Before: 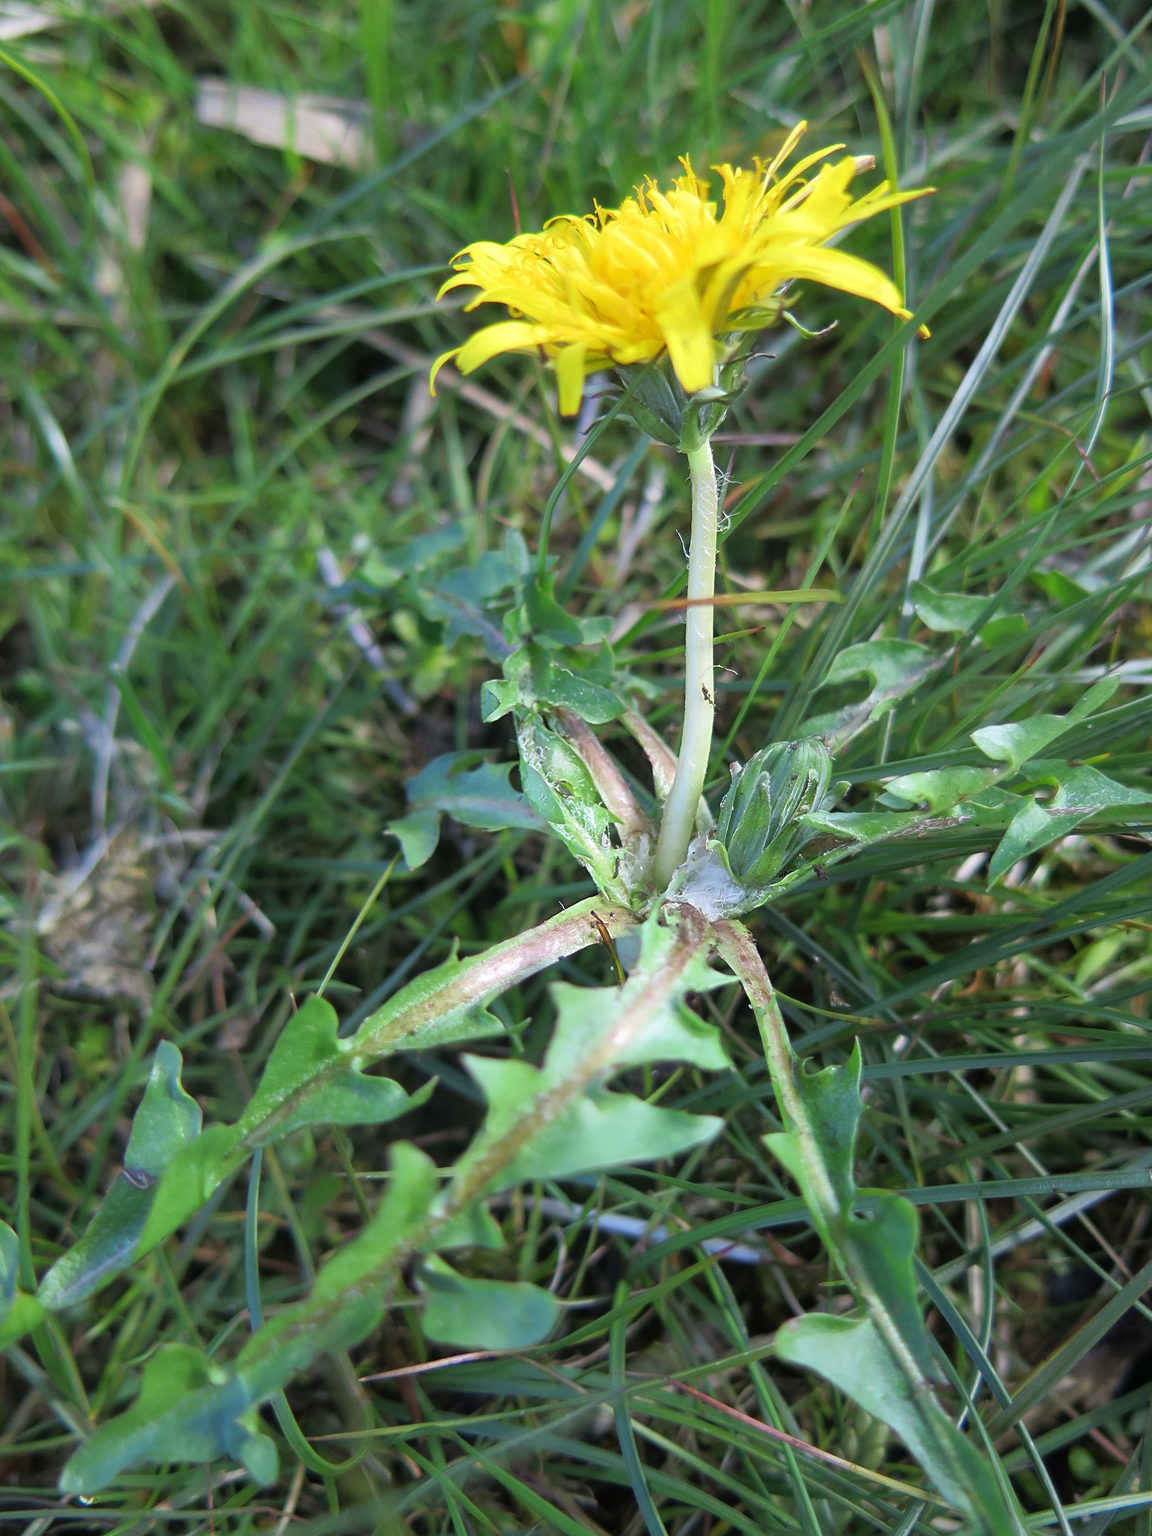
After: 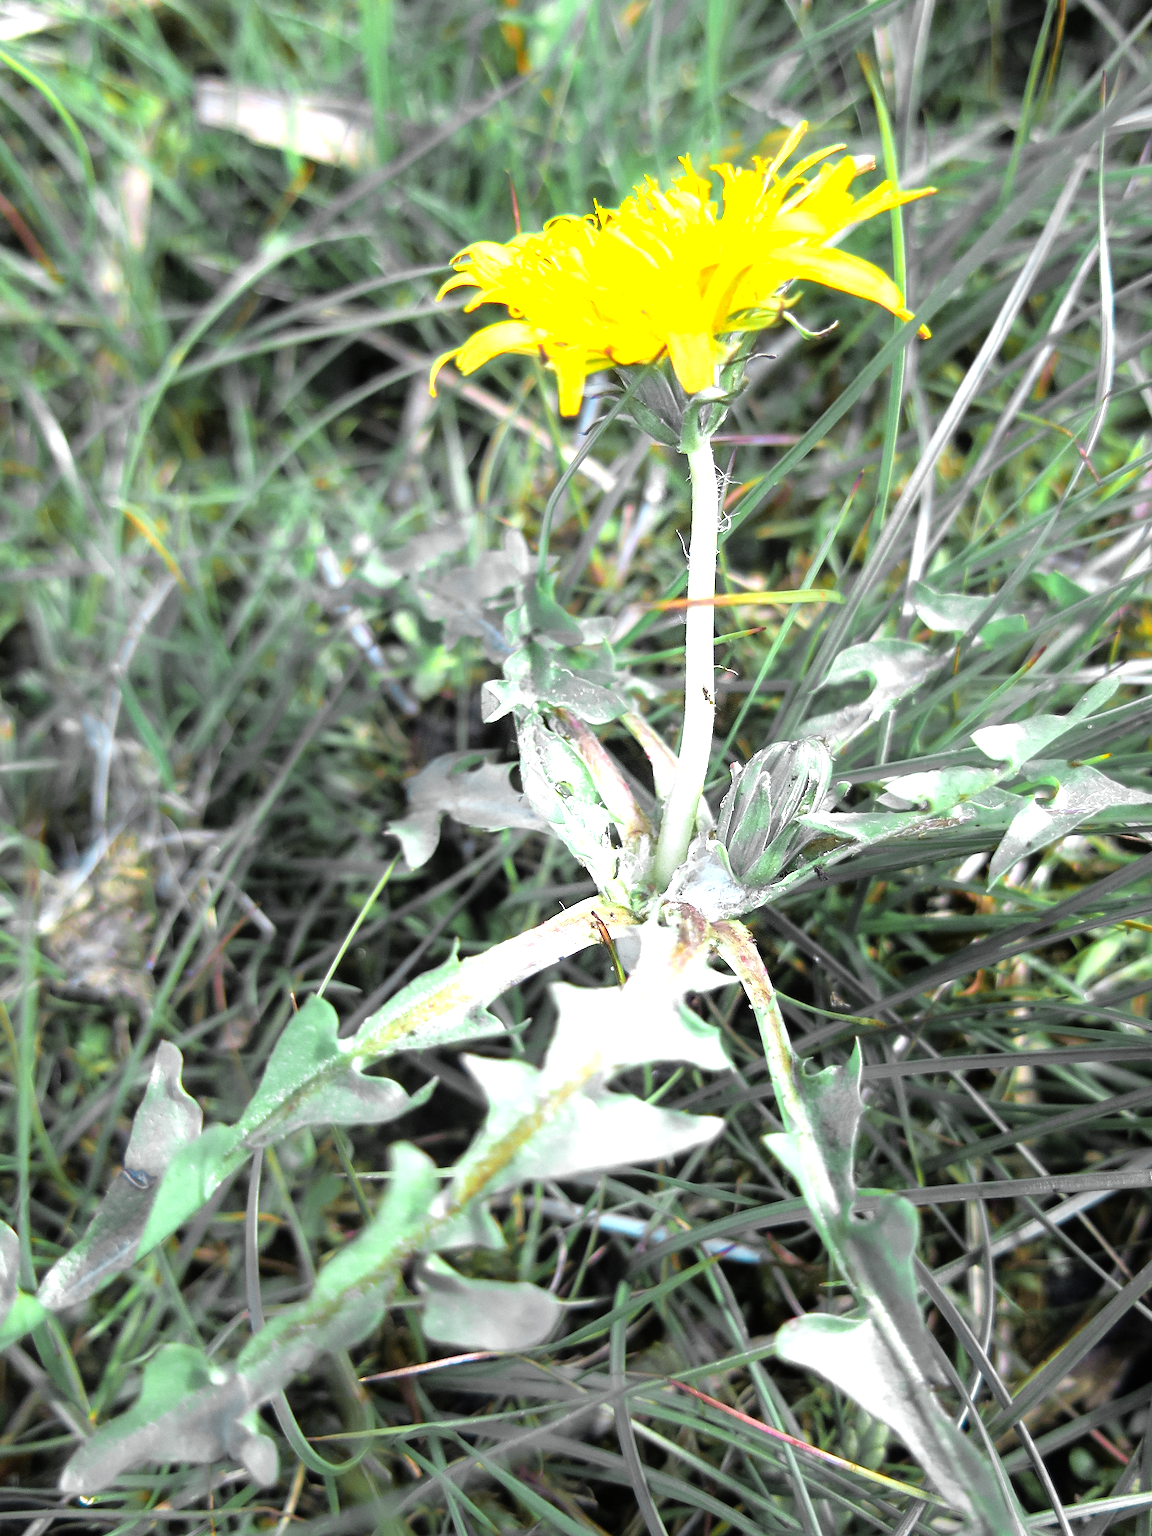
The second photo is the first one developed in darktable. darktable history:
color zones: curves: ch0 [(0.257, 0.558) (0.75, 0.565)]; ch1 [(0.004, 0.857) (0.14, 0.416) (0.257, 0.695) (0.442, 0.032) (0.736, 0.266) (0.891, 0.741)]; ch2 [(0, 0.623) (0.112, 0.436) (0.271, 0.474) (0.516, 0.64) (0.743, 0.286)]
tone equalizer: -8 EV -1.07 EV, -7 EV -0.986 EV, -6 EV -0.851 EV, -5 EV -0.547 EV, -3 EV 0.59 EV, -2 EV 0.845 EV, -1 EV 0.994 EV, +0 EV 1.08 EV
